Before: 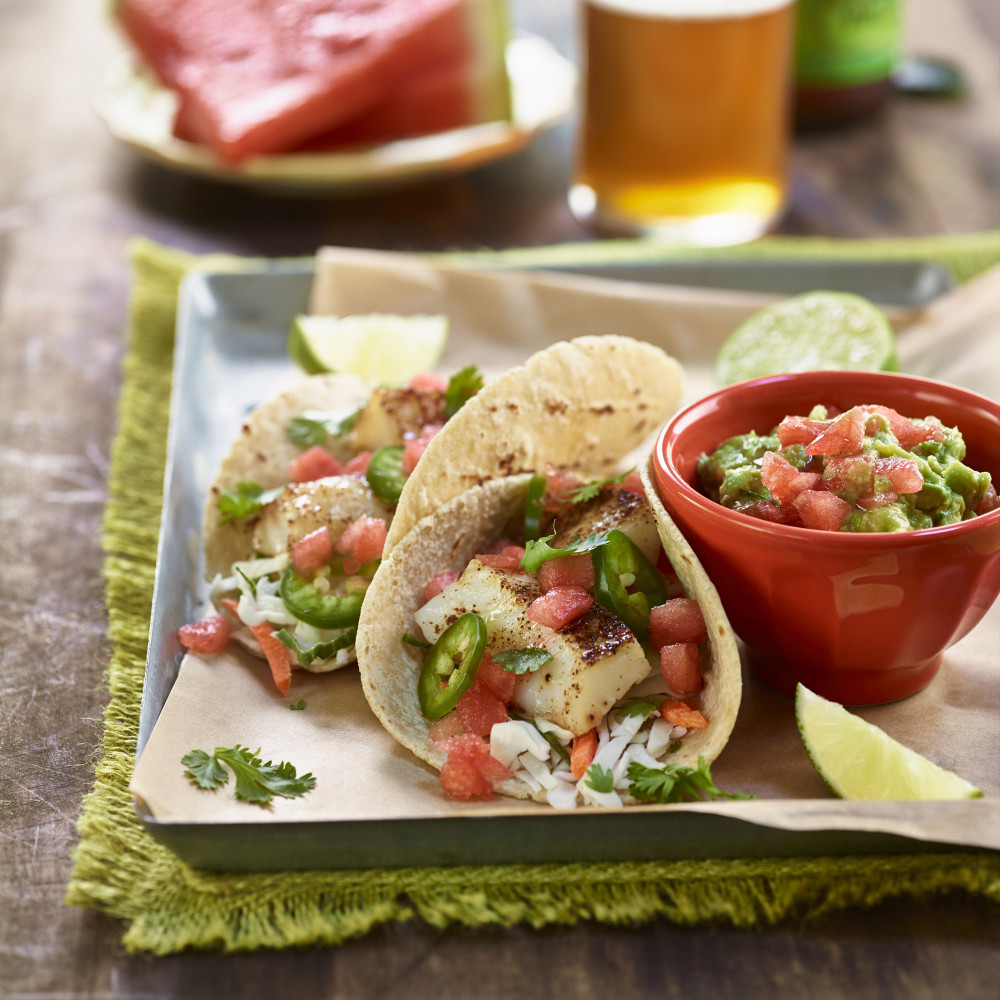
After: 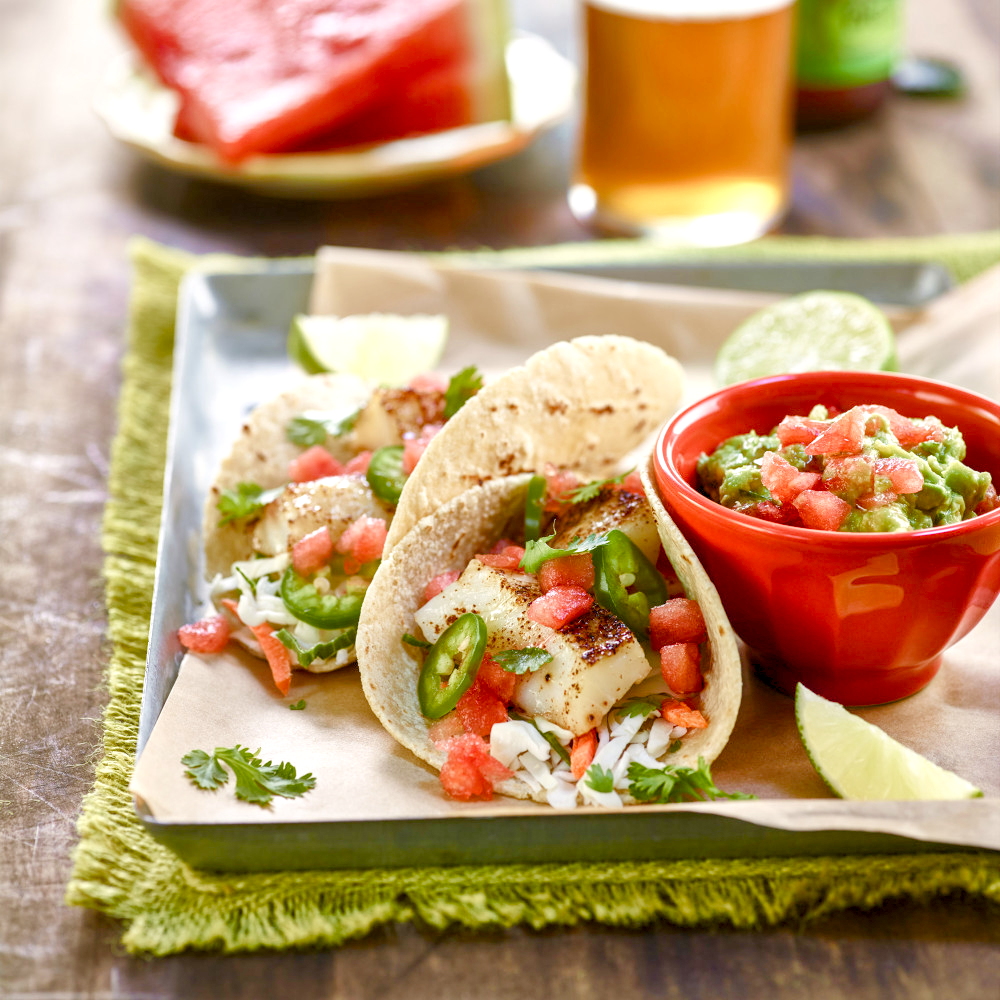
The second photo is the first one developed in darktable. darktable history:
color balance rgb: shadows lift › chroma 1%, shadows lift › hue 113°, highlights gain › chroma 0.2%, highlights gain › hue 333°, perceptual saturation grading › global saturation 20%, perceptual saturation grading › highlights -50%, perceptual saturation grading › shadows 25%, contrast -10%
local contrast: detail 130%
levels: black 3.83%, white 90.64%, levels [0.044, 0.416, 0.908]
